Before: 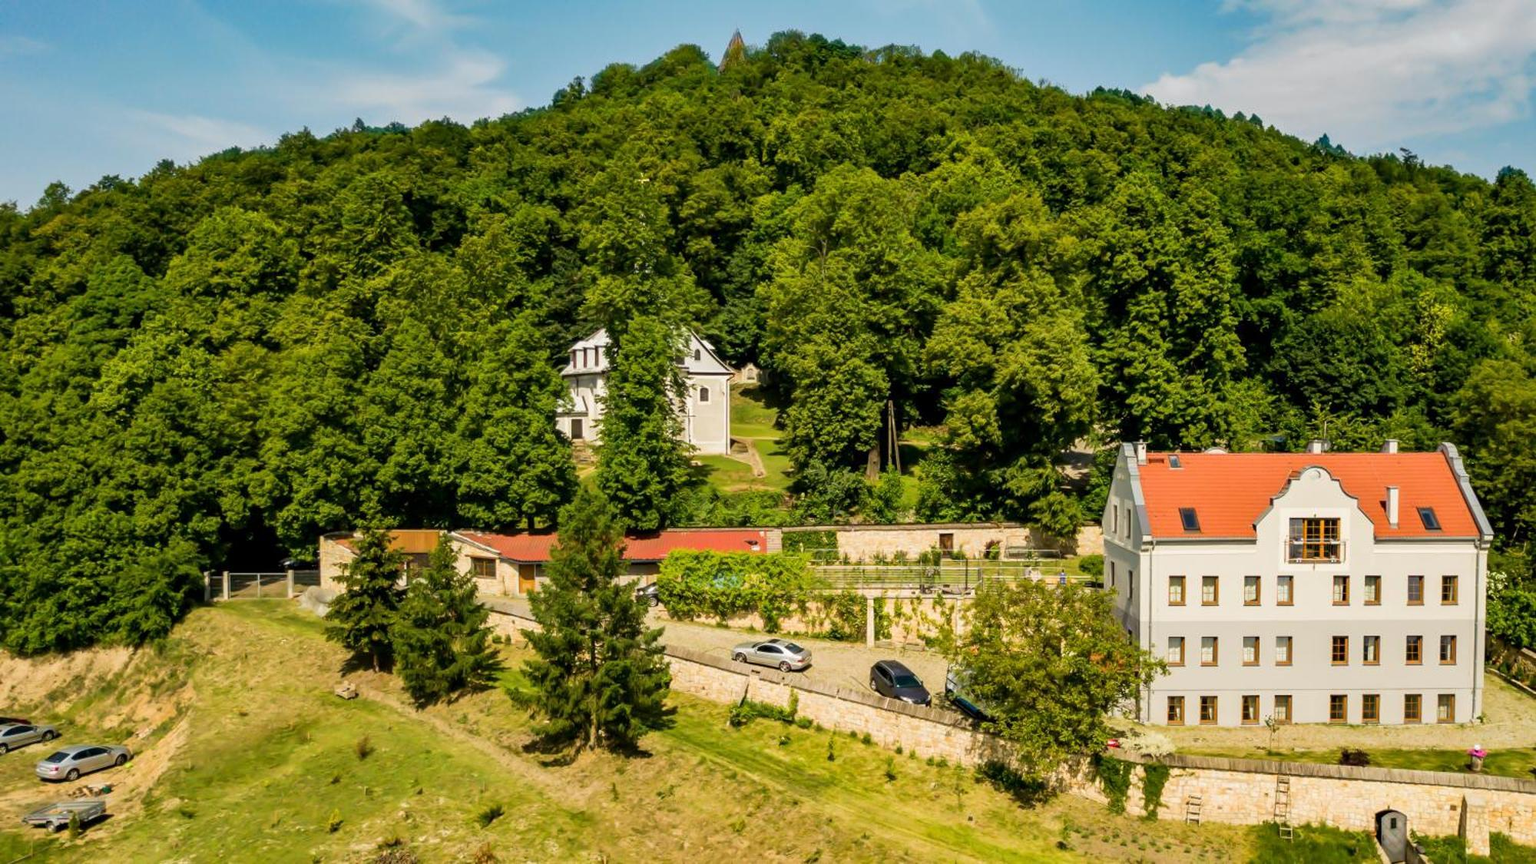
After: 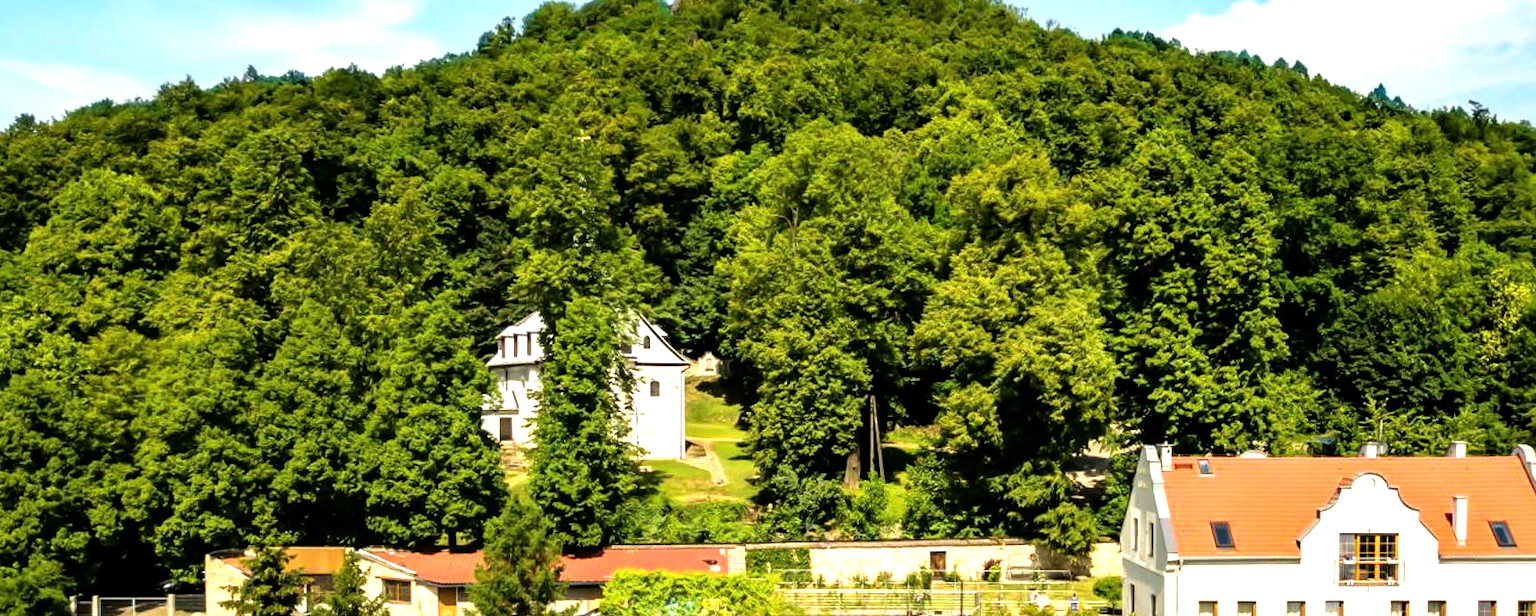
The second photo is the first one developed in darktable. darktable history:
exposure: compensate highlight preservation false
crop and rotate: left 9.43%, top 7.225%, right 5.033%, bottom 31.783%
tone equalizer: -8 EV -1.12 EV, -7 EV -1.01 EV, -6 EV -0.856 EV, -5 EV -0.609 EV, -3 EV 0.574 EV, -2 EV 0.844 EV, -1 EV 0.998 EV, +0 EV 1.08 EV
